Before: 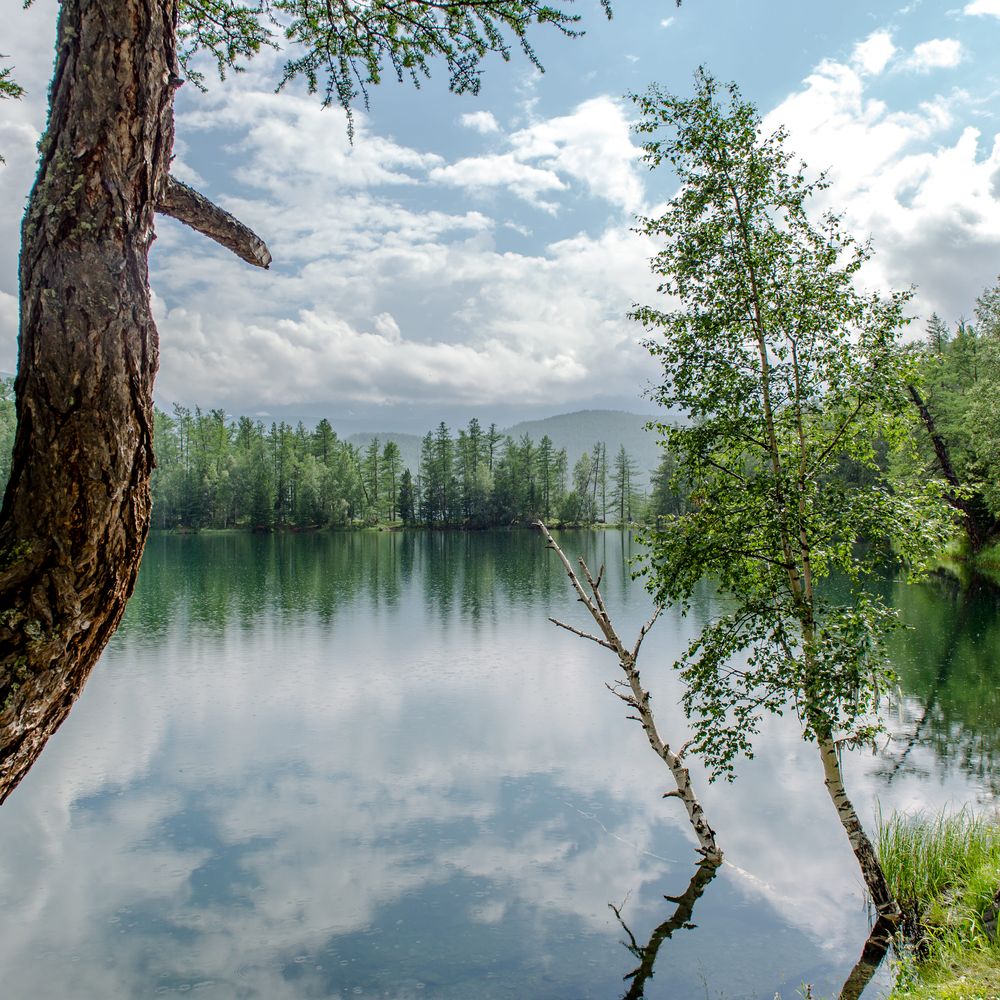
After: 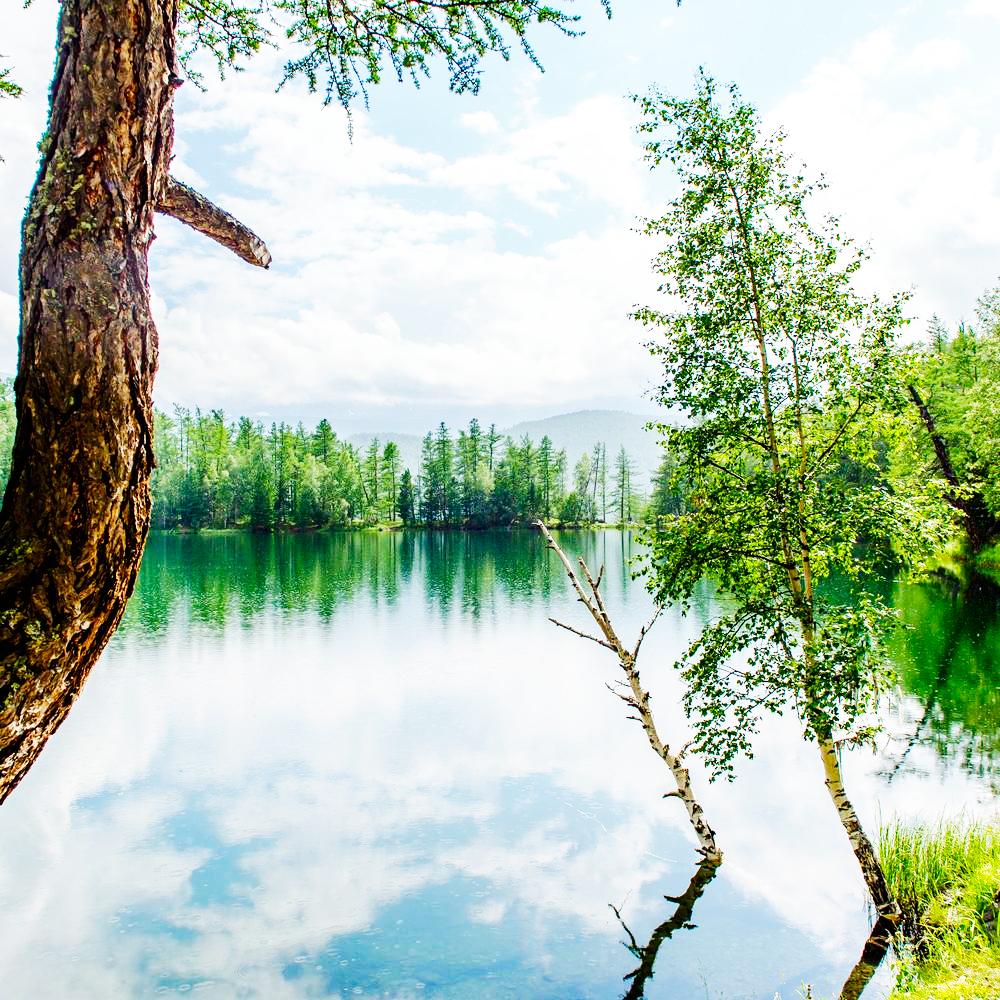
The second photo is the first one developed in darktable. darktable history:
base curve: curves: ch0 [(0, 0) (0.007, 0.004) (0.027, 0.03) (0.046, 0.07) (0.207, 0.54) (0.442, 0.872) (0.673, 0.972) (1, 1)], preserve colors none
color balance rgb: linear chroma grading › global chroma 16.492%, perceptual saturation grading › global saturation 14.534%, perceptual saturation grading › highlights -25.675%, perceptual saturation grading › shadows 29.771%, perceptual brilliance grading › global brilliance 2.716%, perceptual brilliance grading › highlights -3.072%, perceptual brilliance grading › shadows 2.995%
